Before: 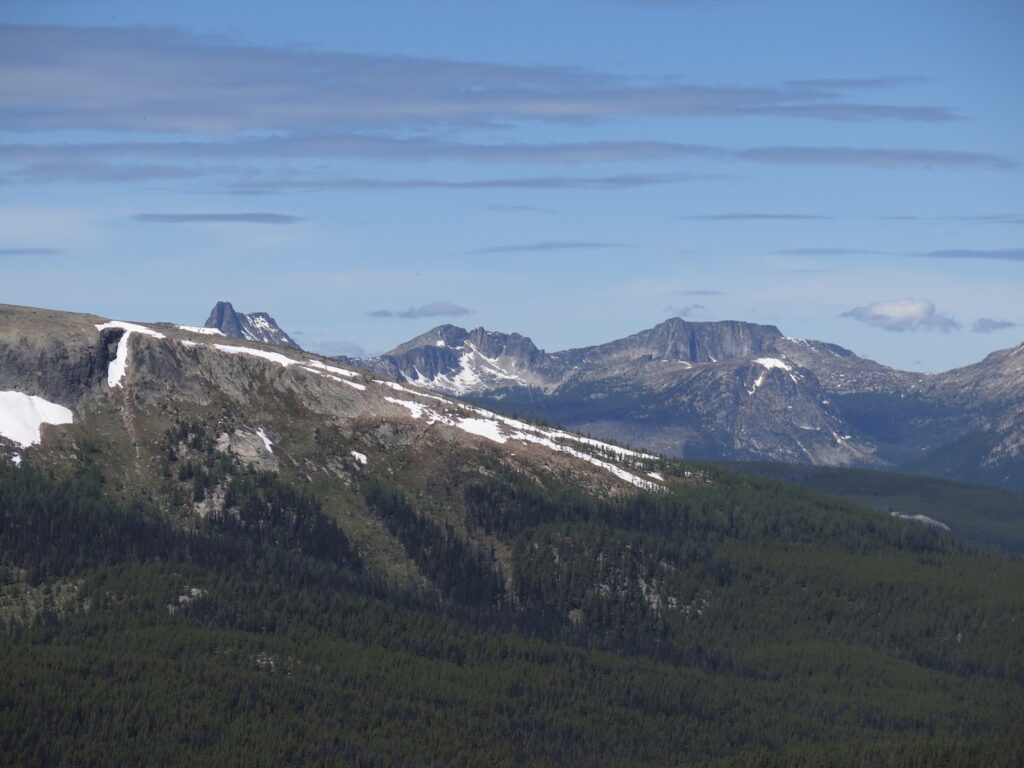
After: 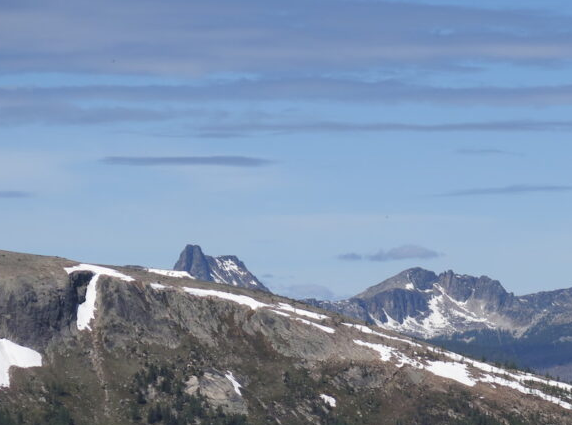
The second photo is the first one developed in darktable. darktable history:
crop and rotate: left 3.037%, top 7.508%, right 41.075%, bottom 37.033%
